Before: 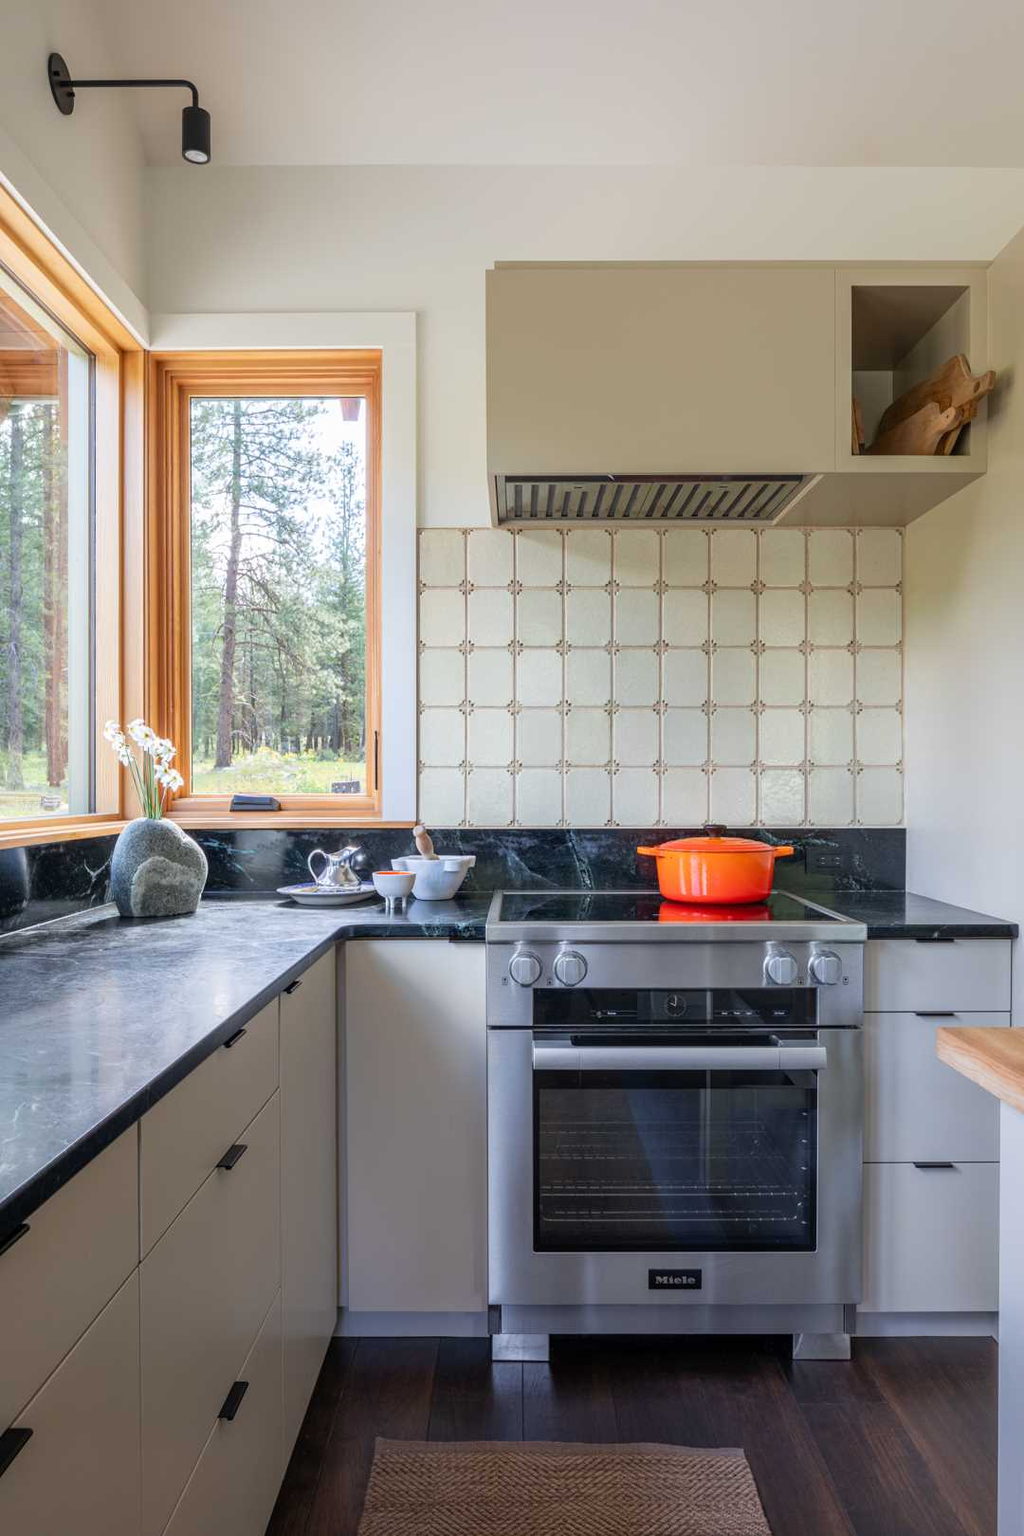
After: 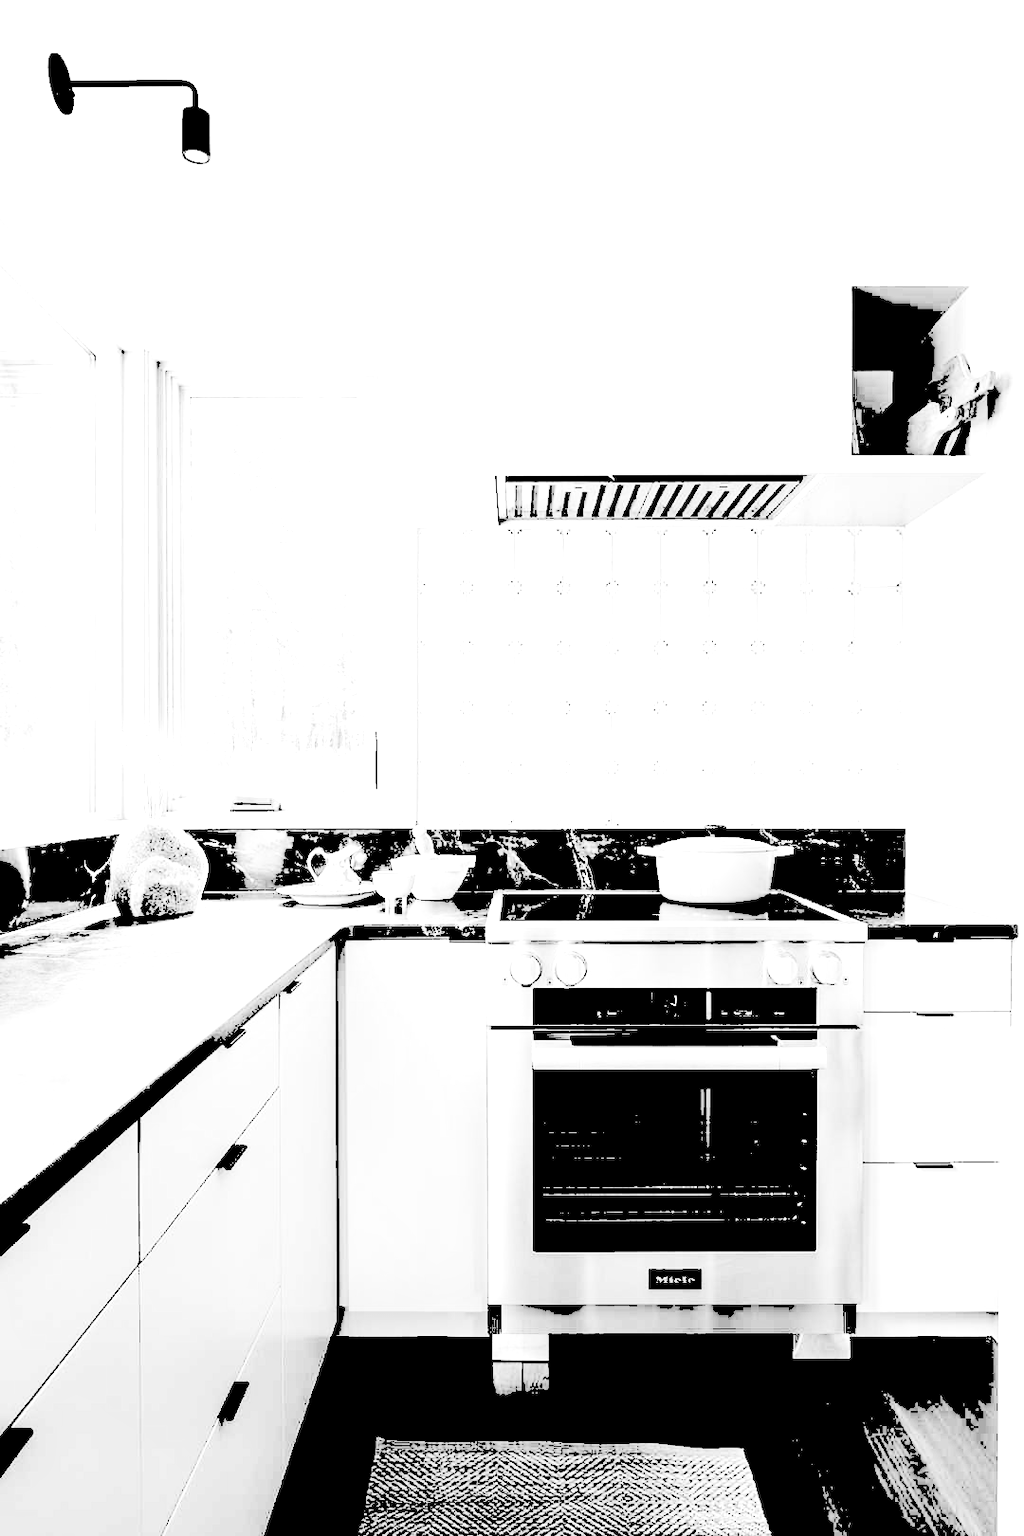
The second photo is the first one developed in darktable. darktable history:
color balance rgb: global offset › luminance -0.51%, perceptual saturation grading › global saturation 27.53%, perceptual saturation grading › highlights -25%, perceptual saturation grading › shadows 25%, perceptual brilliance grading › highlights 6.62%, perceptual brilliance grading › mid-tones 17.07%, perceptual brilliance grading › shadows -5.23%
filmic rgb: black relative exposure -7.32 EV, white relative exposure 5.09 EV, hardness 3.2
monochrome: a 32, b 64, size 2.3
levels: levels [0.246, 0.246, 0.506]
